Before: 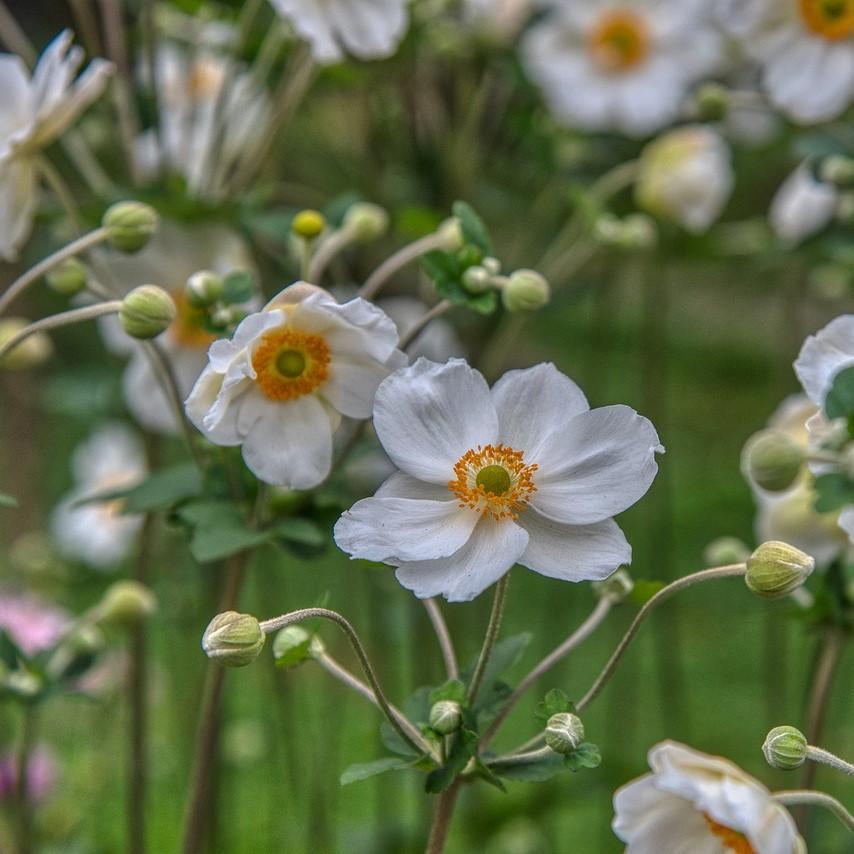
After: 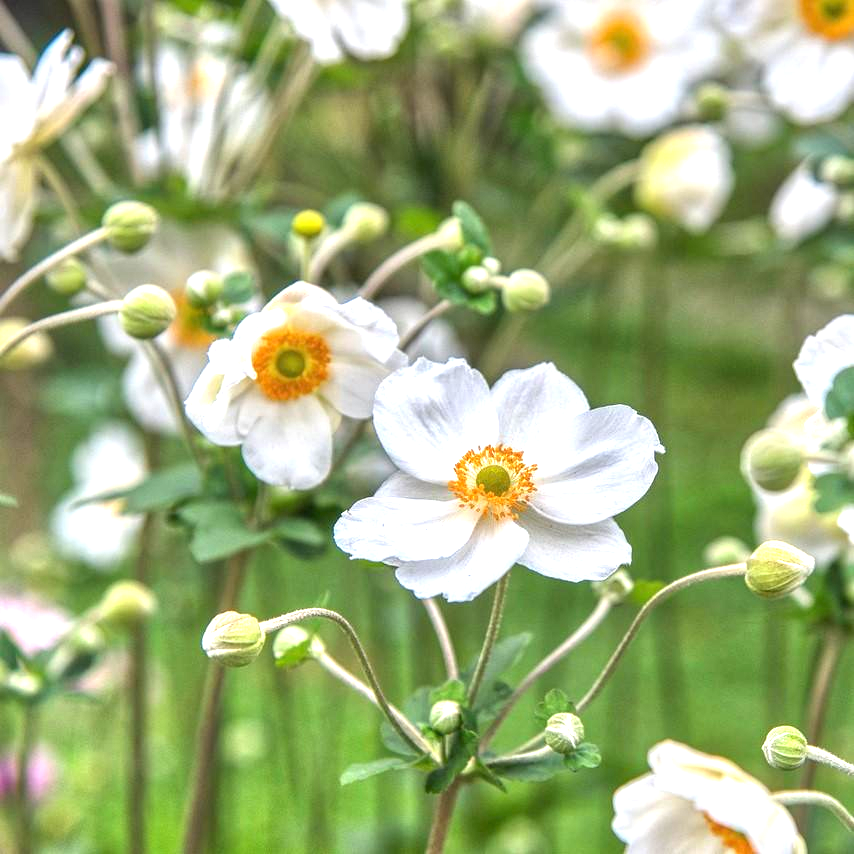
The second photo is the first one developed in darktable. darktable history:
exposure: black level correction 0, exposure 1.489 EV, compensate highlight preservation false
